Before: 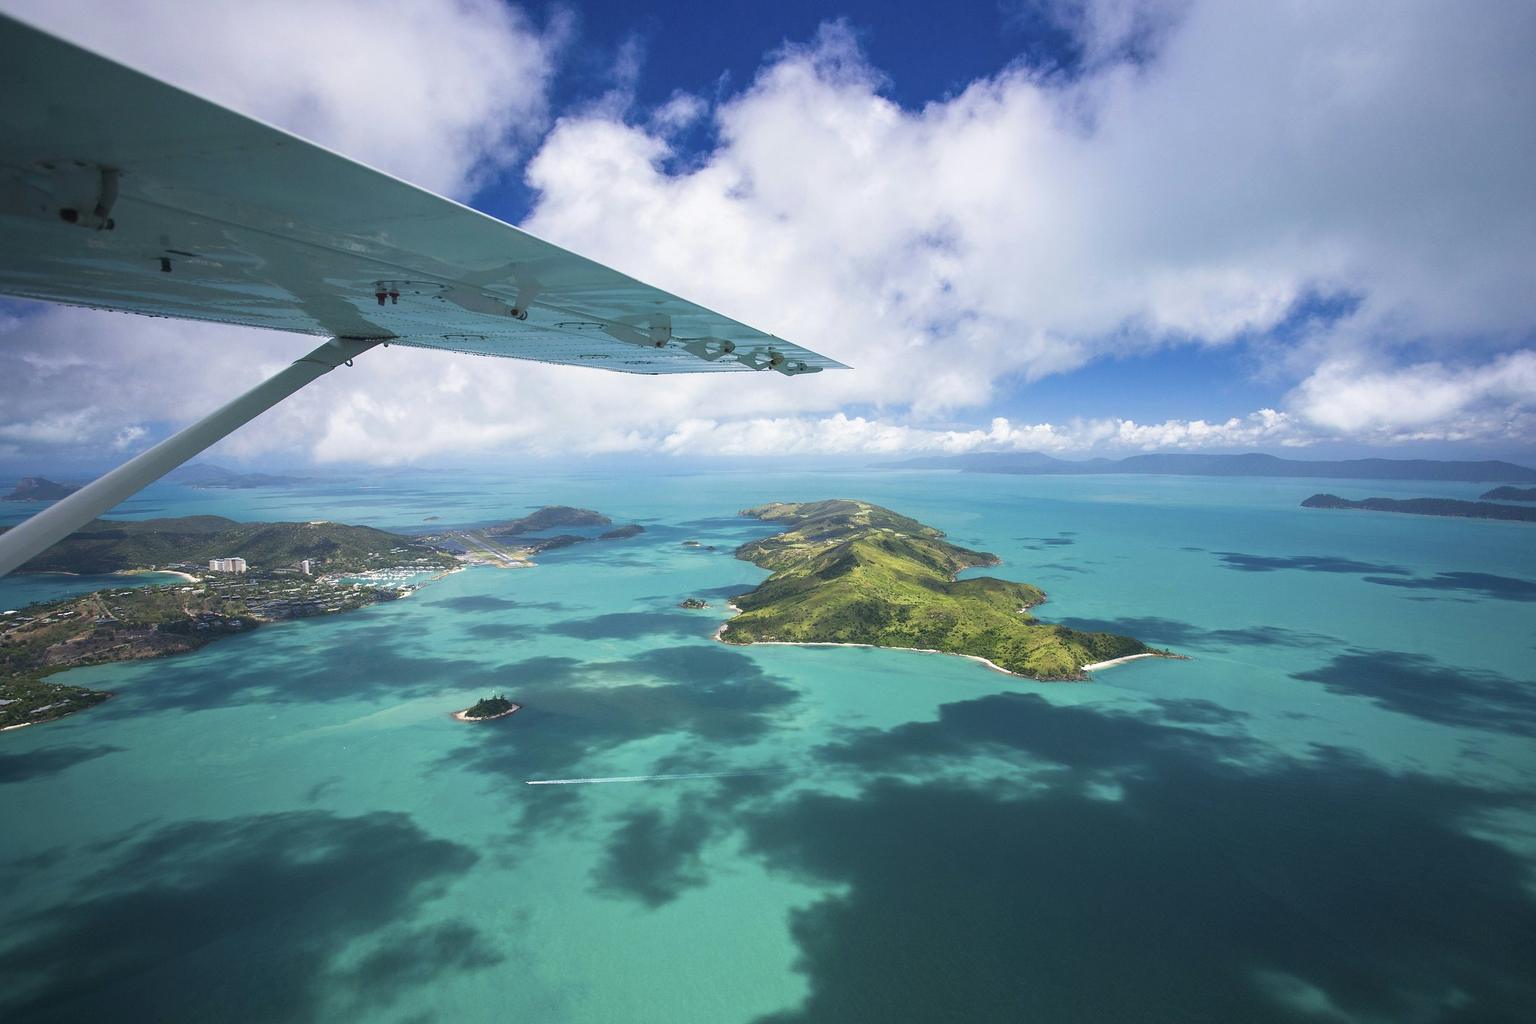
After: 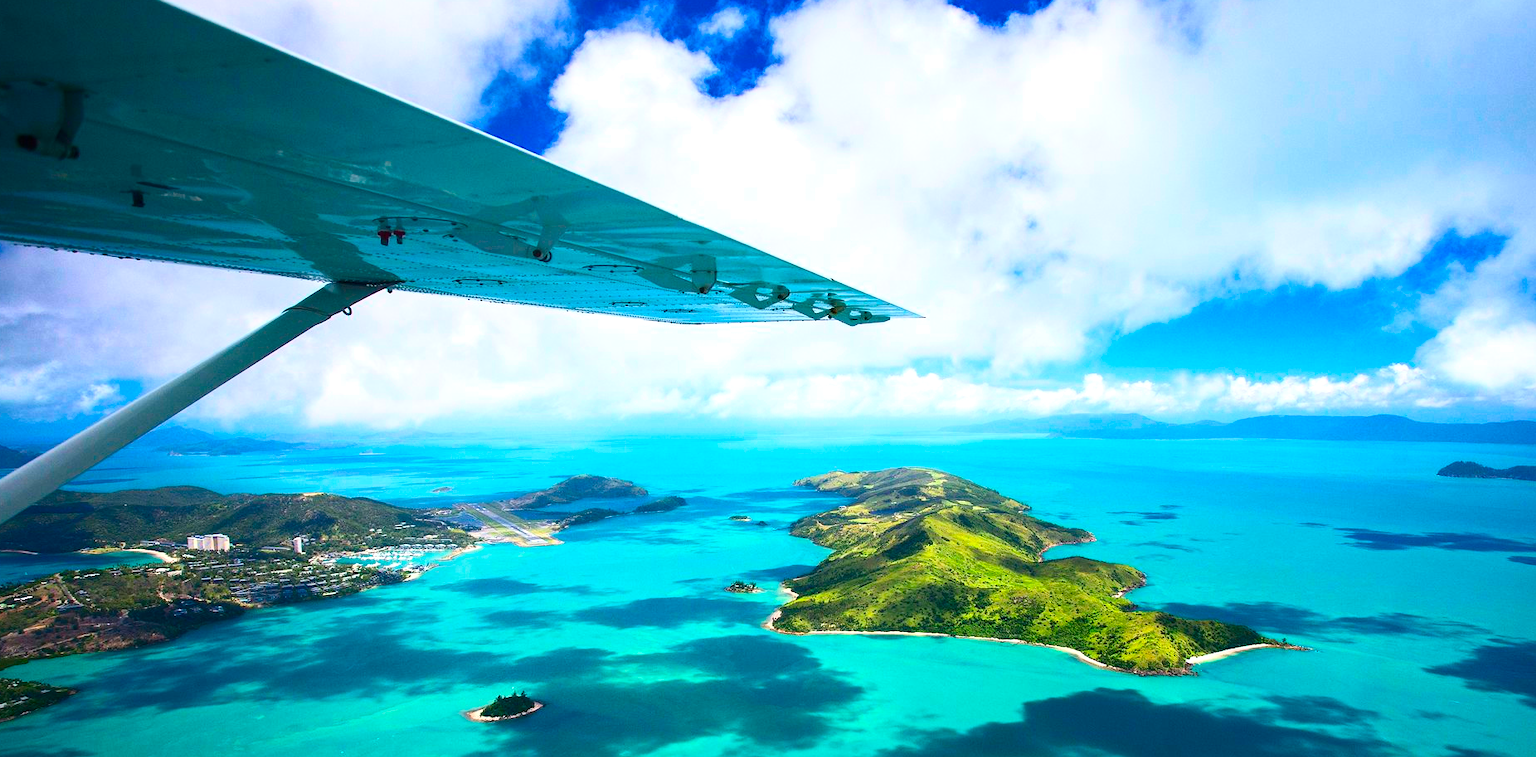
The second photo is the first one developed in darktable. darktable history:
shadows and highlights: shadows -12.5, white point adjustment 4, highlights 28.33
exposure: compensate highlight preservation false
crop: left 3.015%, top 8.969%, right 9.647%, bottom 26.457%
contrast brightness saturation: contrast 0.26, brightness 0.02, saturation 0.87
